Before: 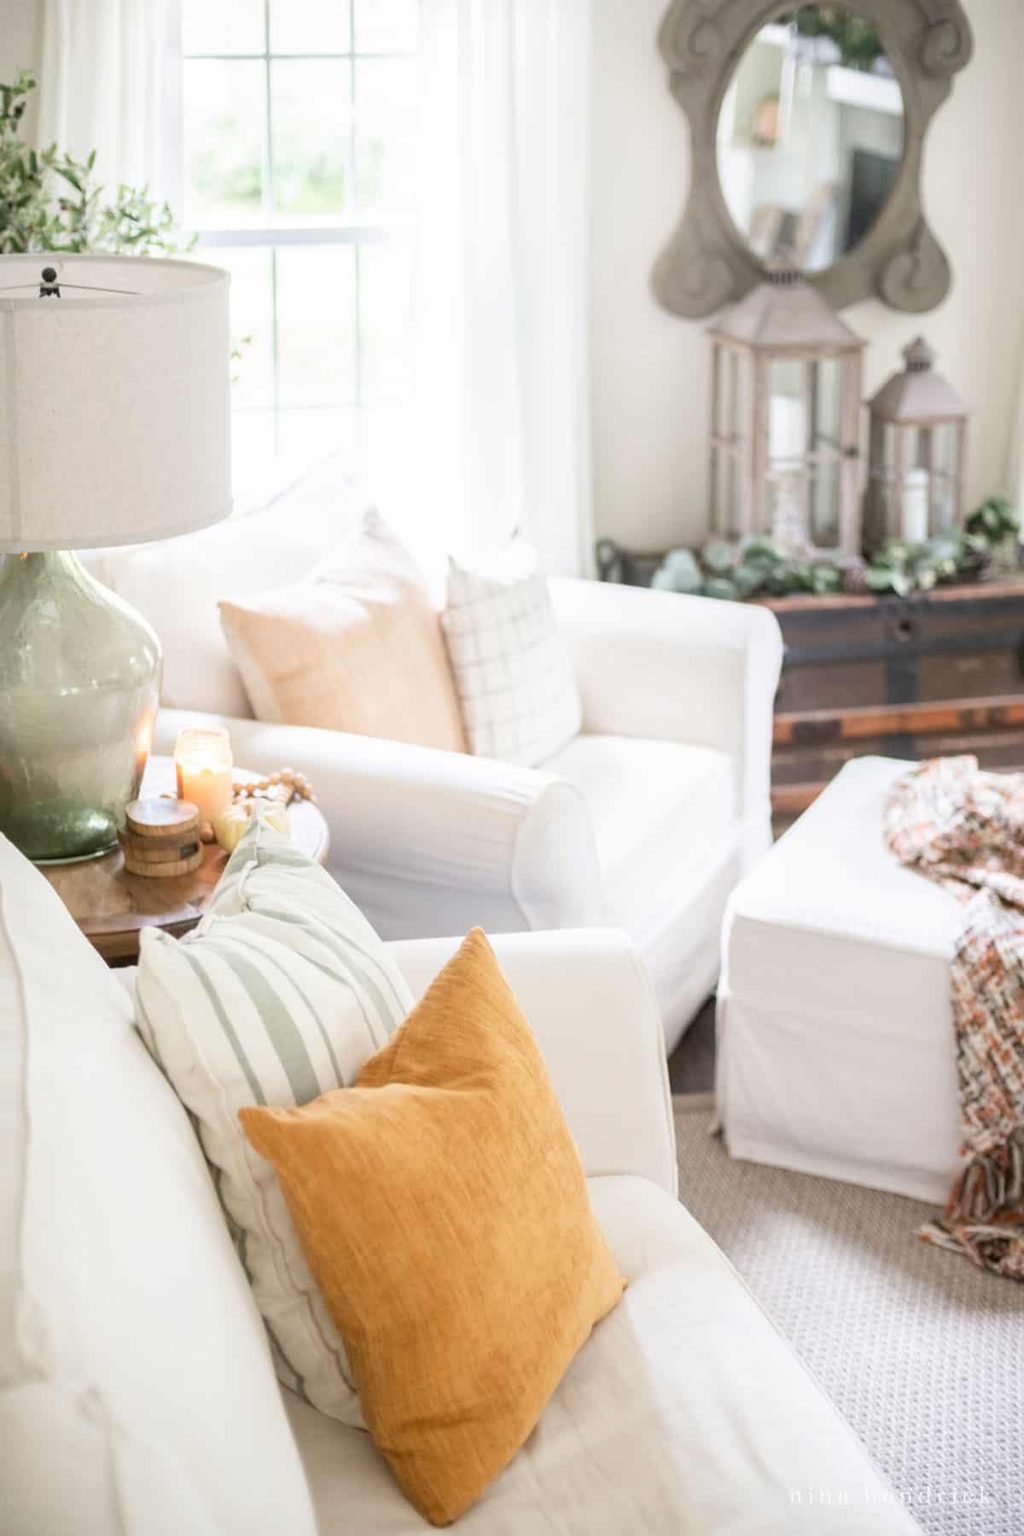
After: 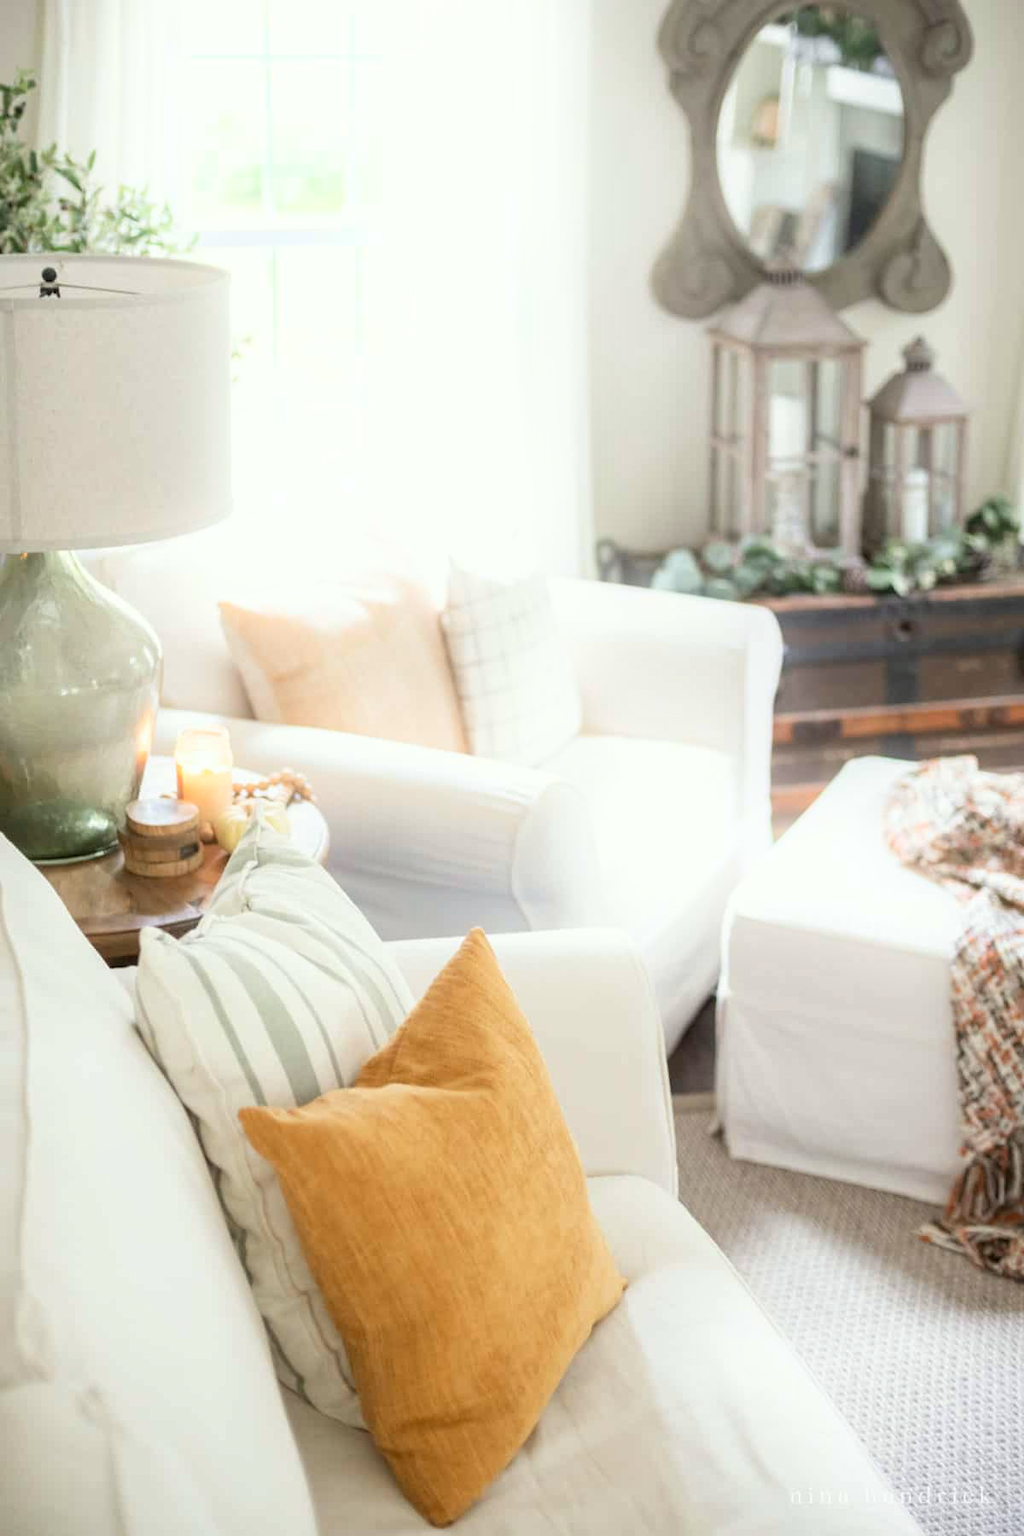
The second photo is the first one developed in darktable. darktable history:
bloom: size 9%, threshold 100%, strength 7%
color correction: highlights a* -2.68, highlights b* 2.57
